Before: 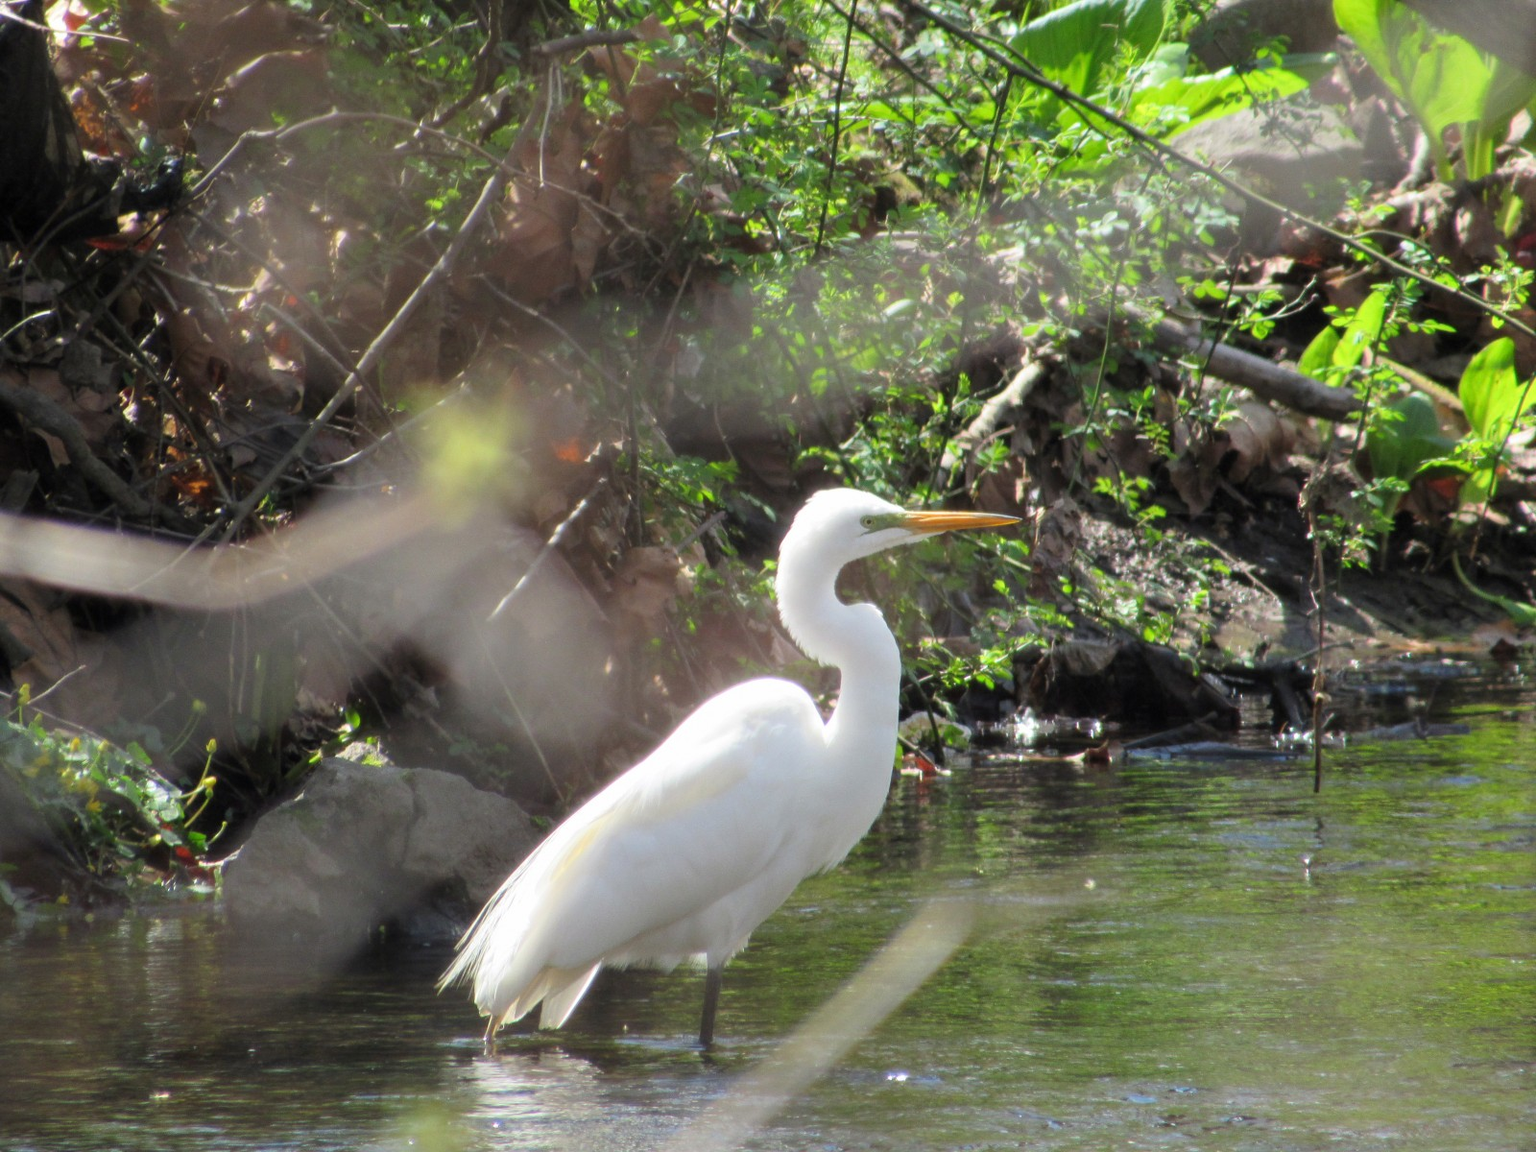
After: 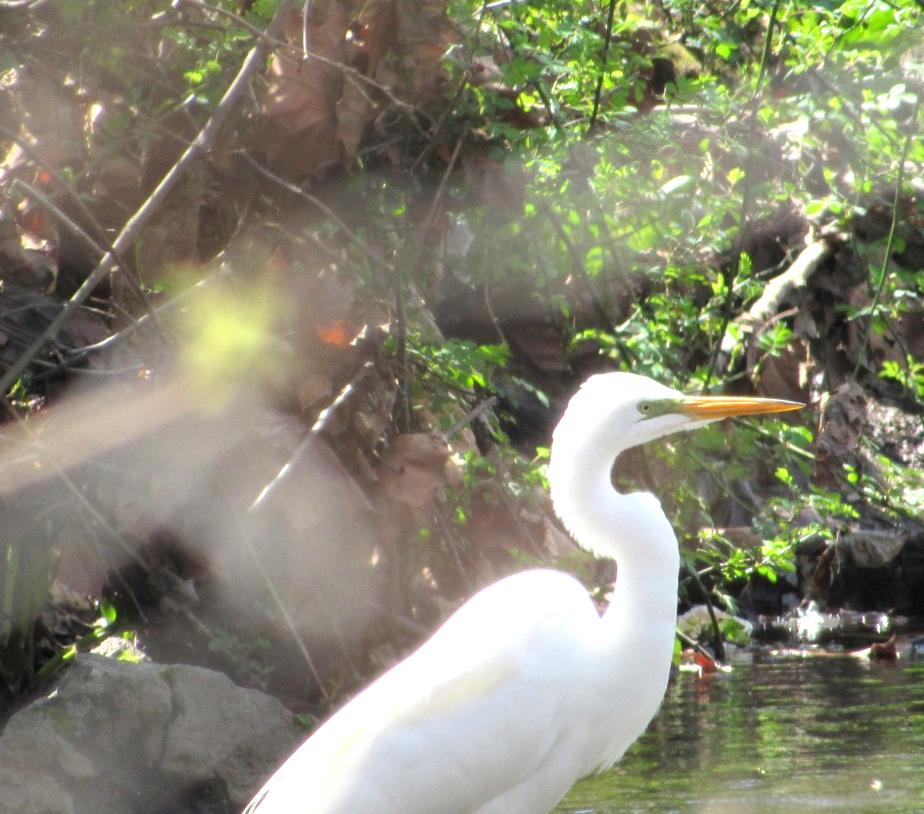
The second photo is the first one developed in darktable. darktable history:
exposure: exposure 0.653 EV, compensate highlight preservation false
crop: left 16.205%, top 11.401%, right 26.033%, bottom 20.718%
